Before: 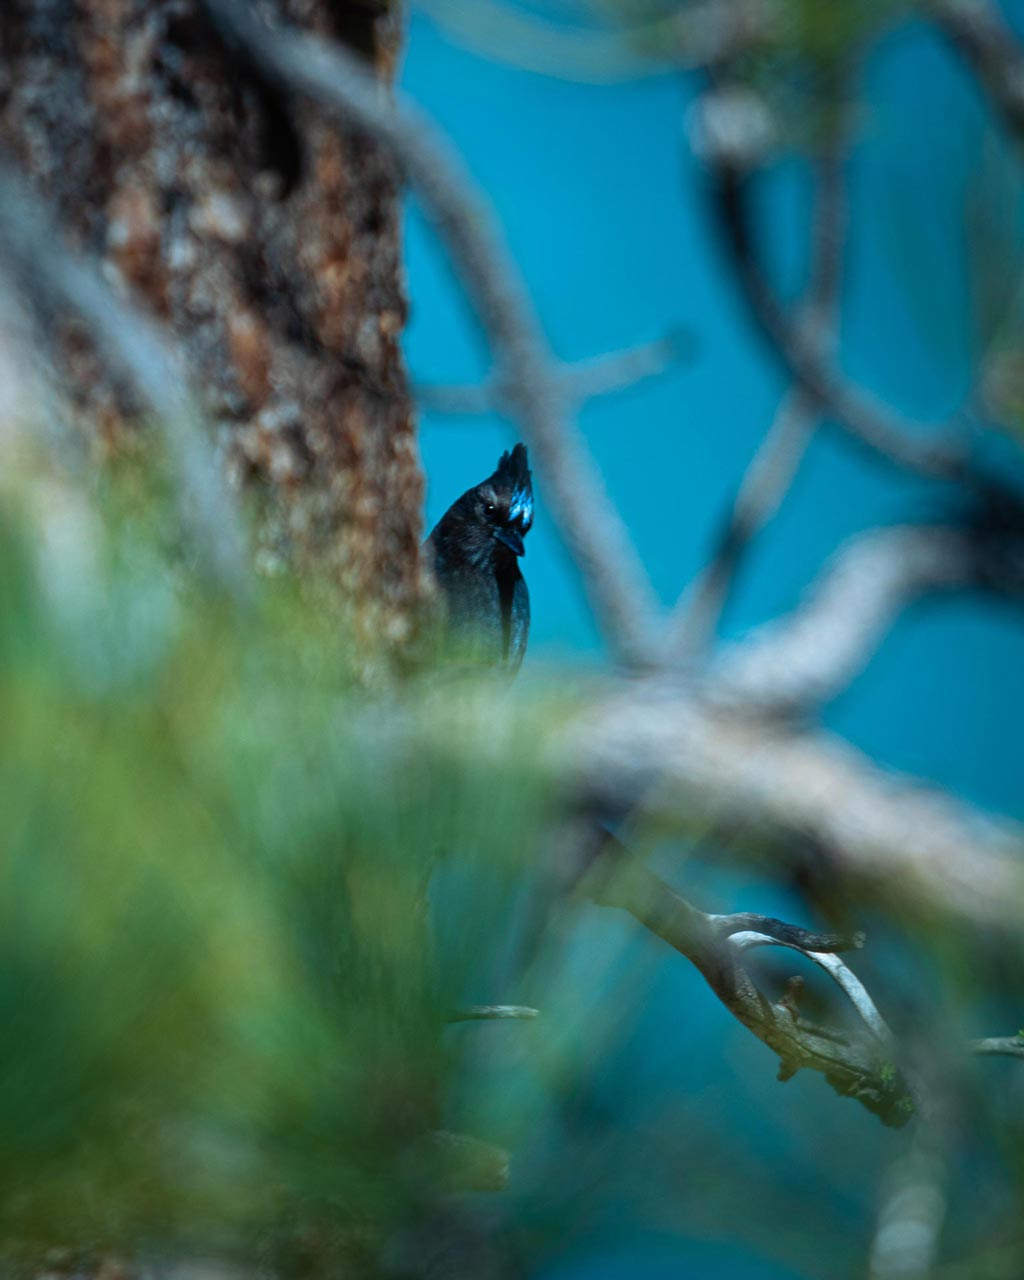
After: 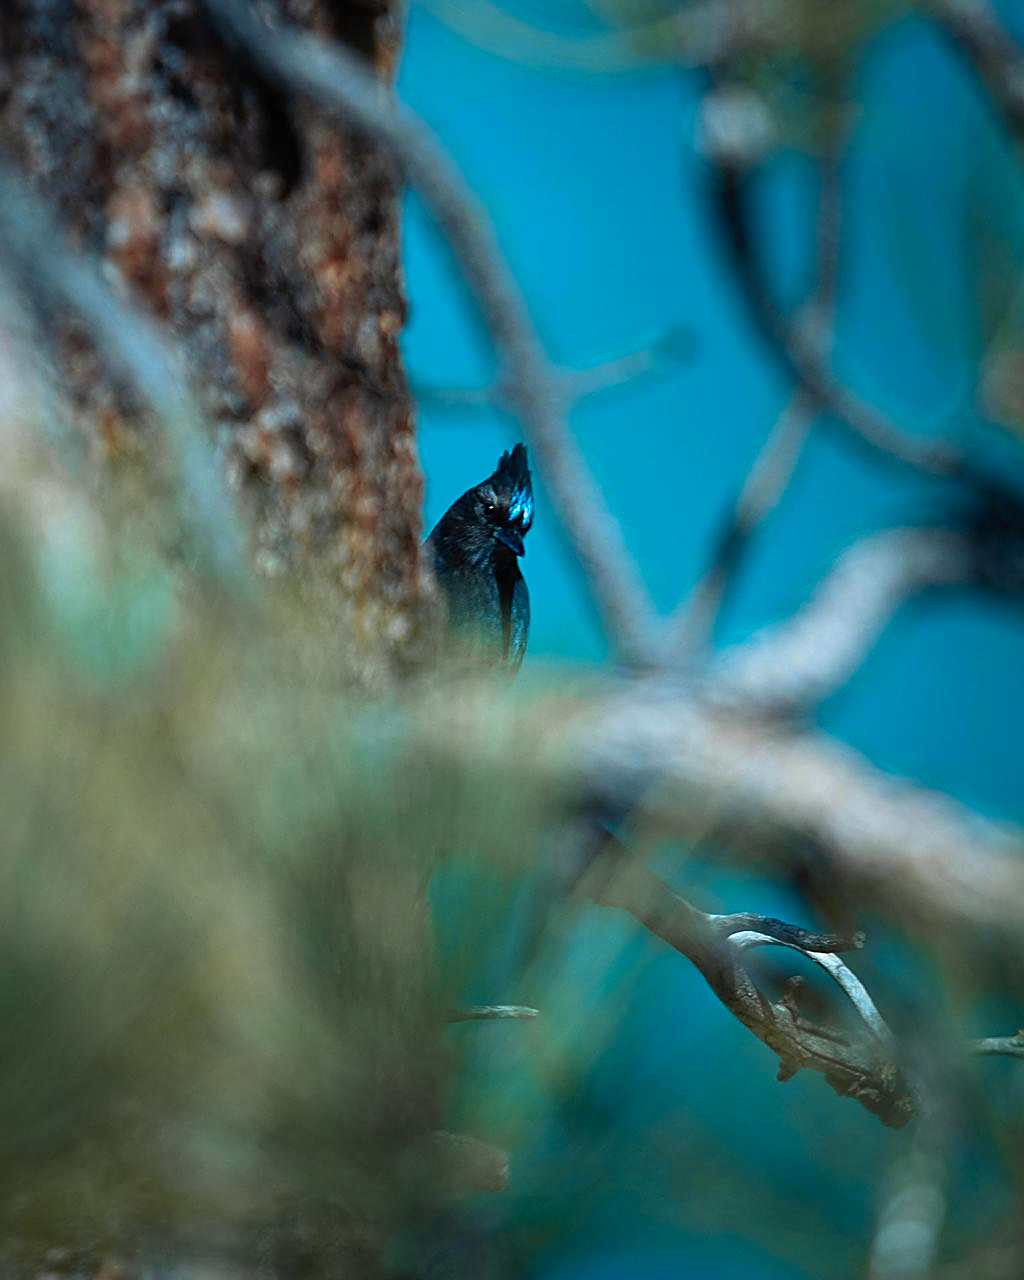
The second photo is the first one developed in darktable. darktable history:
color zones: curves: ch1 [(0.263, 0.53) (0.376, 0.287) (0.487, 0.512) (0.748, 0.547) (1, 0.513)]; ch2 [(0.262, 0.45) (0.751, 0.477)], mix 31.98%
sharpen: radius 1.4, amount 1.25, threshold 0.7
